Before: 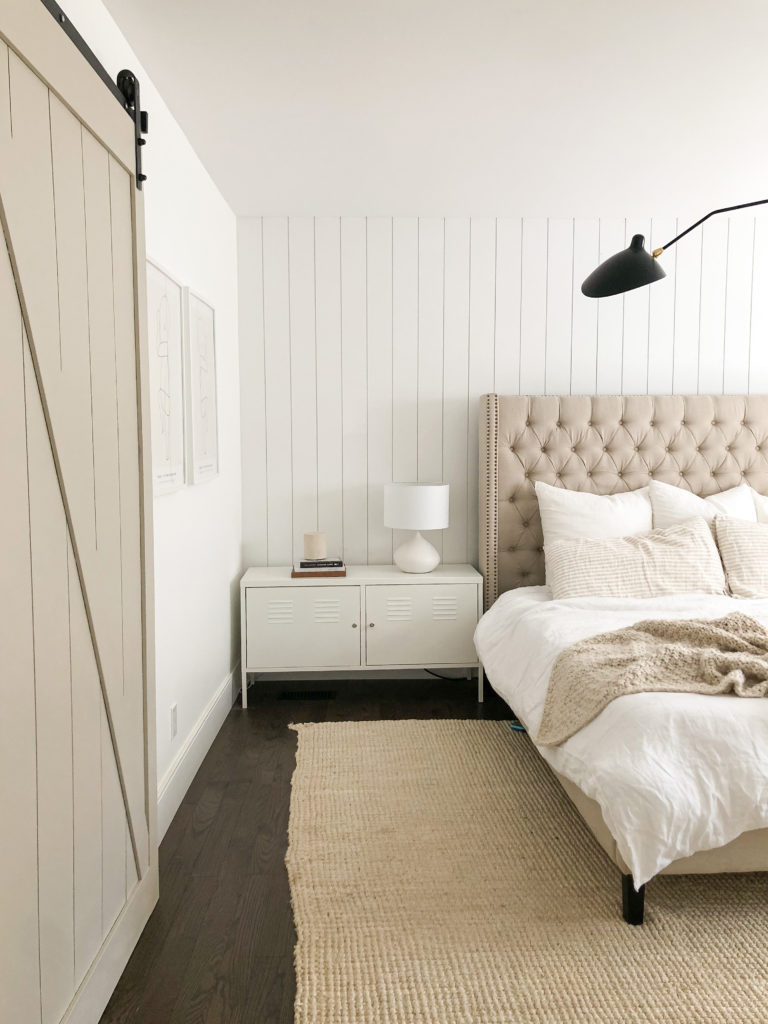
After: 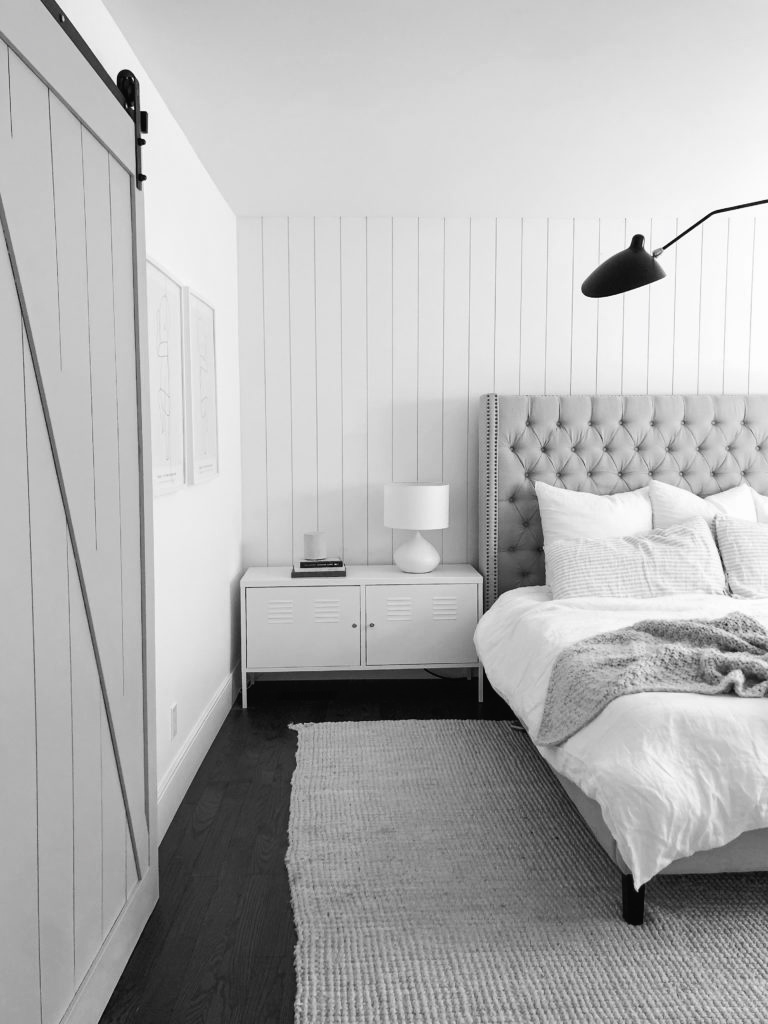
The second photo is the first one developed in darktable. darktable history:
tone curve: curves: ch0 [(0, 0) (0.003, 0.019) (0.011, 0.019) (0.025, 0.022) (0.044, 0.026) (0.069, 0.032) (0.1, 0.052) (0.136, 0.081) (0.177, 0.123) (0.224, 0.17) (0.277, 0.219) (0.335, 0.276) (0.399, 0.344) (0.468, 0.421) (0.543, 0.508) (0.623, 0.604) (0.709, 0.705) (0.801, 0.797) (0.898, 0.894) (1, 1)], preserve colors none
color look up table: target L [89.88, 79.88, 82.41, 65.11, 74.42, 58.64, 54.76, 44.82, 43.46, 24.72, 7.736, 200.28, 80.48, 77.34, 59.92, 62.72, 53.98, 46.7, 40.73, 51.22, 50.83, 33.18, 25.02, 12.74, 15.16, 18, 96.54, 89.53, 74.05, 74.05, 65.99, 67.37, 75.52, 70.73, 42.78, 32.32, 33.18, 47.24, 14.2, 3.967, 93.75, 92.7, 85.63, 85.27, 71.1, 53.39, 56.57, 34.03, 18], target a [0 ×6, 0.001, 0, 0.001, 0.001, 0, 0, 0.001, 0, 0.001 ×4, 0 ×4, 0.001, 0, 0, 0, 0.001, -0.001, 0, 0, 0.001, 0 ×6, 0.001, 0, 0, 0.001, 0 ×4, 0.001, 0.001, 0, 0], target b [0, 0, 0, -0.001, 0, -0.001, -0.001, 0.009, -0.005, -0.004, -0.001, 0, -0.007, 0, -0.006, -0.006, -0.005, -0.006, -0.002, -0.001, -0.001, 0.007, -0.004, -0.002, 0.003, -0.003, -0.008, 0.021, 0, 0, -0.006, 0, 0, 0, -0.002, -0.004, 0.007, -0.005, -0.001, 0.001, -0.001, -0.001, 0, 0, 0, -0.005, -0.006, -0.004, -0.003], num patches 49
